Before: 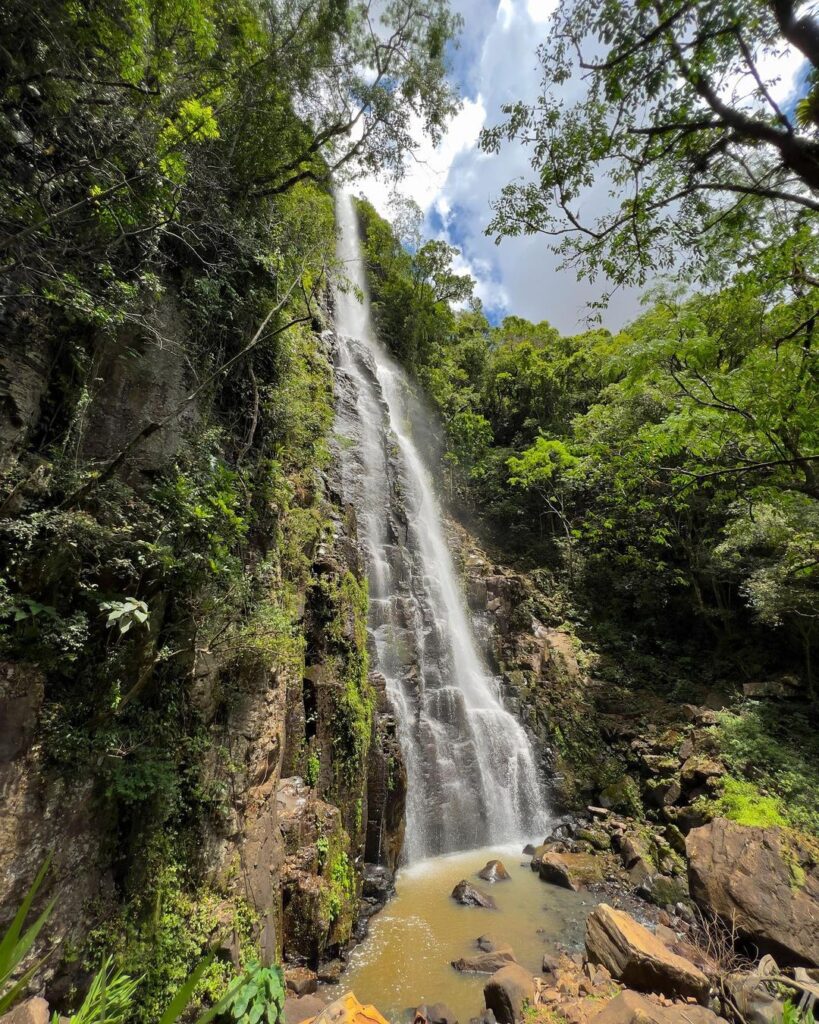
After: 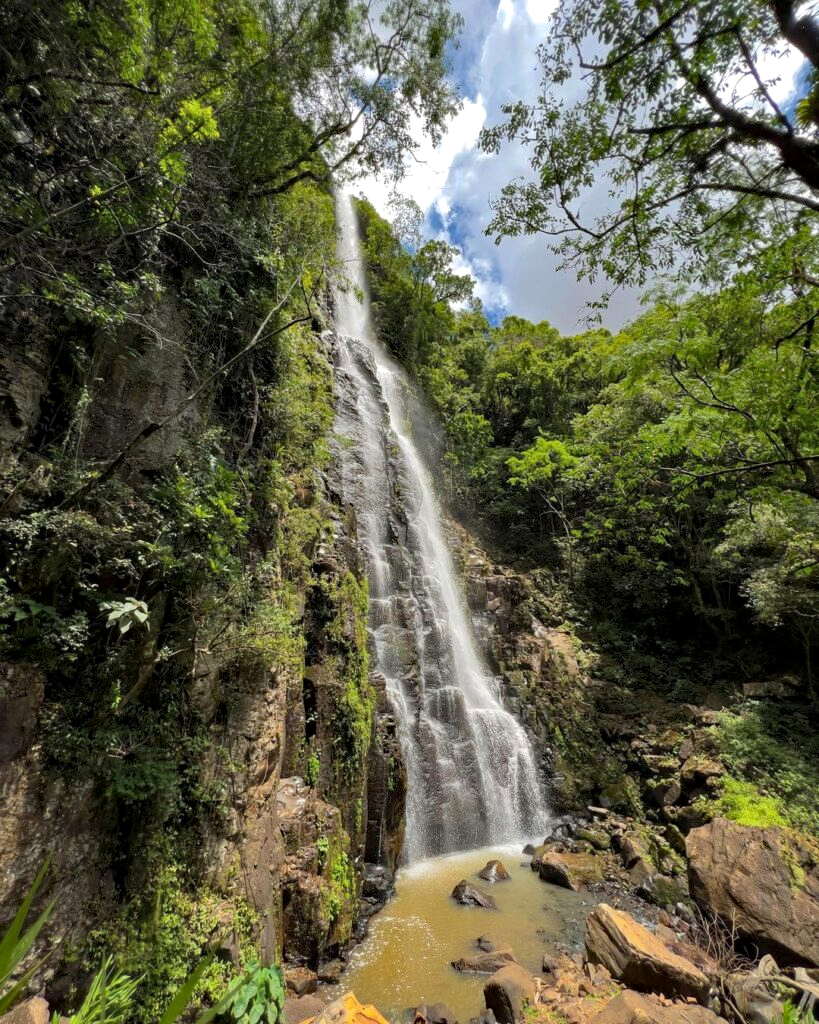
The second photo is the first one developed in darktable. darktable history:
haze removal: compatibility mode true, adaptive false
local contrast: highlights 105%, shadows 100%, detail 119%, midtone range 0.2
